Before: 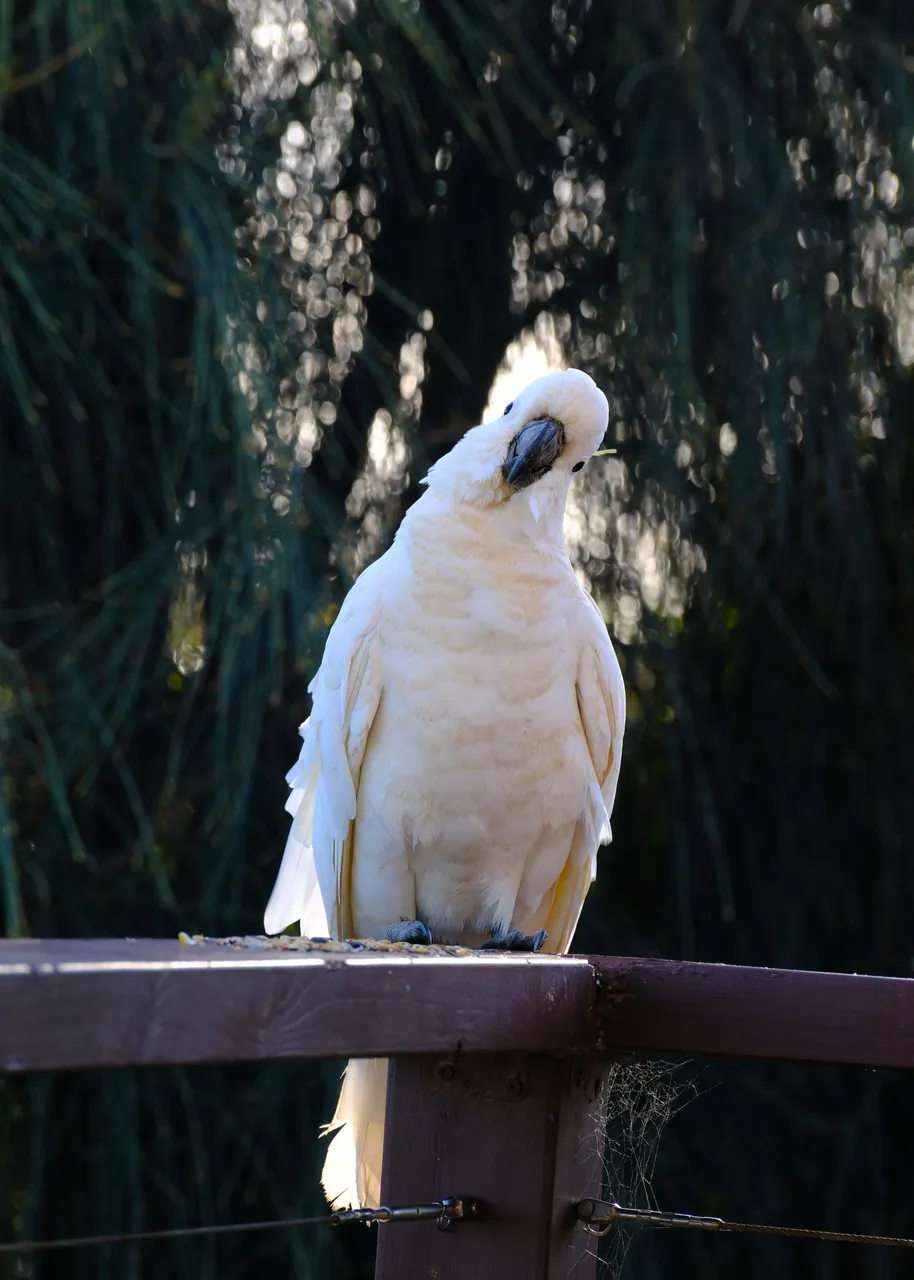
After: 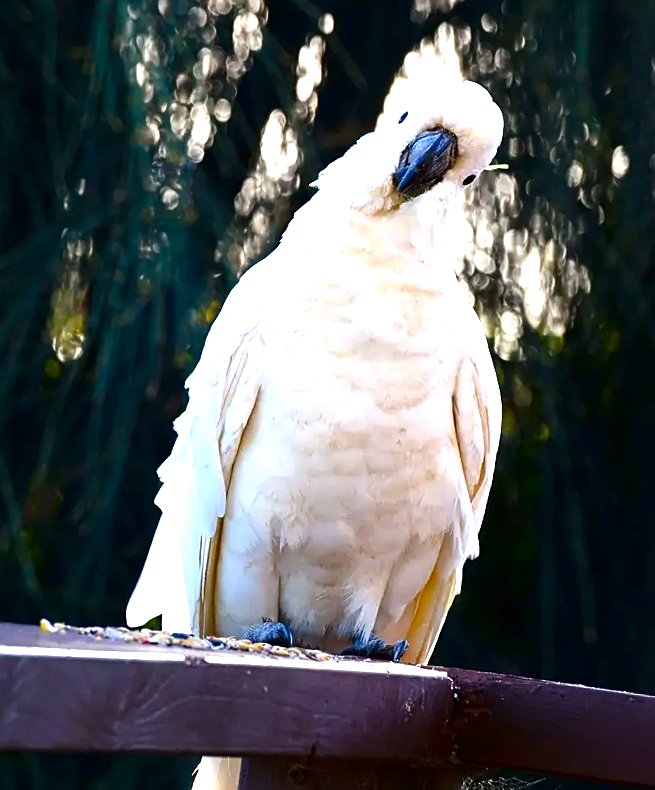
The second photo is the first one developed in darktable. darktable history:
crop and rotate: angle -3.68°, left 9.906%, top 20.75%, right 12.128%, bottom 12.034%
contrast brightness saturation: brightness -0.253, saturation 0.198
exposure: exposure 1.237 EV, compensate highlight preservation false
sharpen: on, module defaults
